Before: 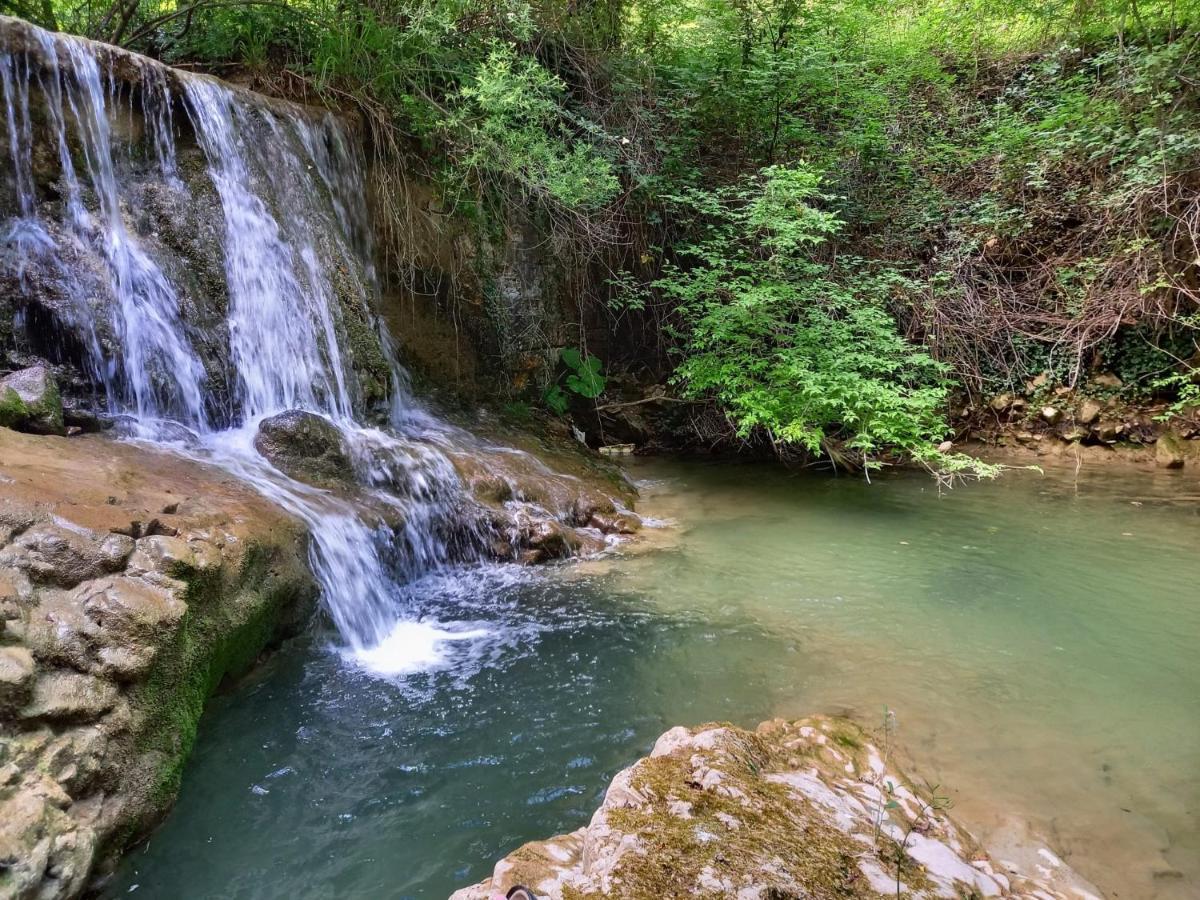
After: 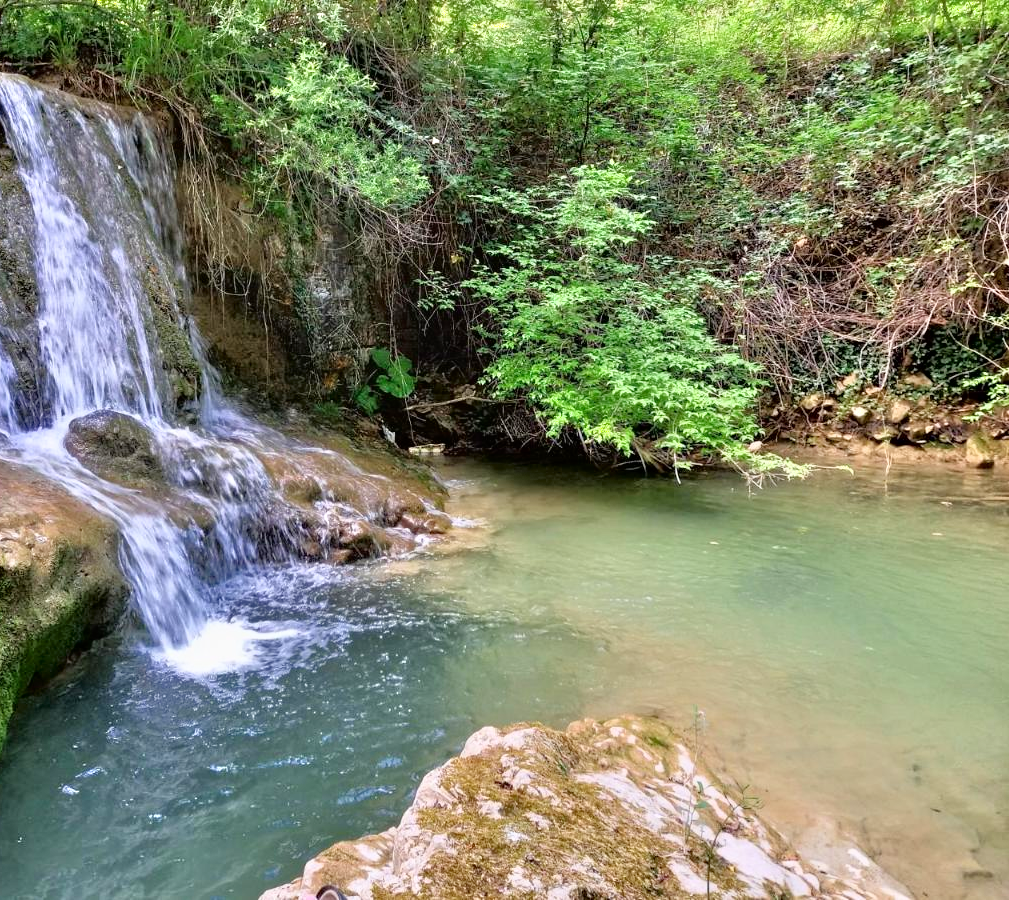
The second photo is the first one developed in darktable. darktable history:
crop: left 15.902%
shadows and highlights: shadows -63.96, white point adjustment -5.31, highlights 62.17
tone equalizer: -7 EV 0.141 EV, -6 EV 0.601 EV, -5 EV 1.14 EV, -4 EV 1.3 EV, -3 EV 1.12 EV, -2 EV 0.6 EV, -1 EV 0.153 EV, mask exposure compensation -0.507 EV
